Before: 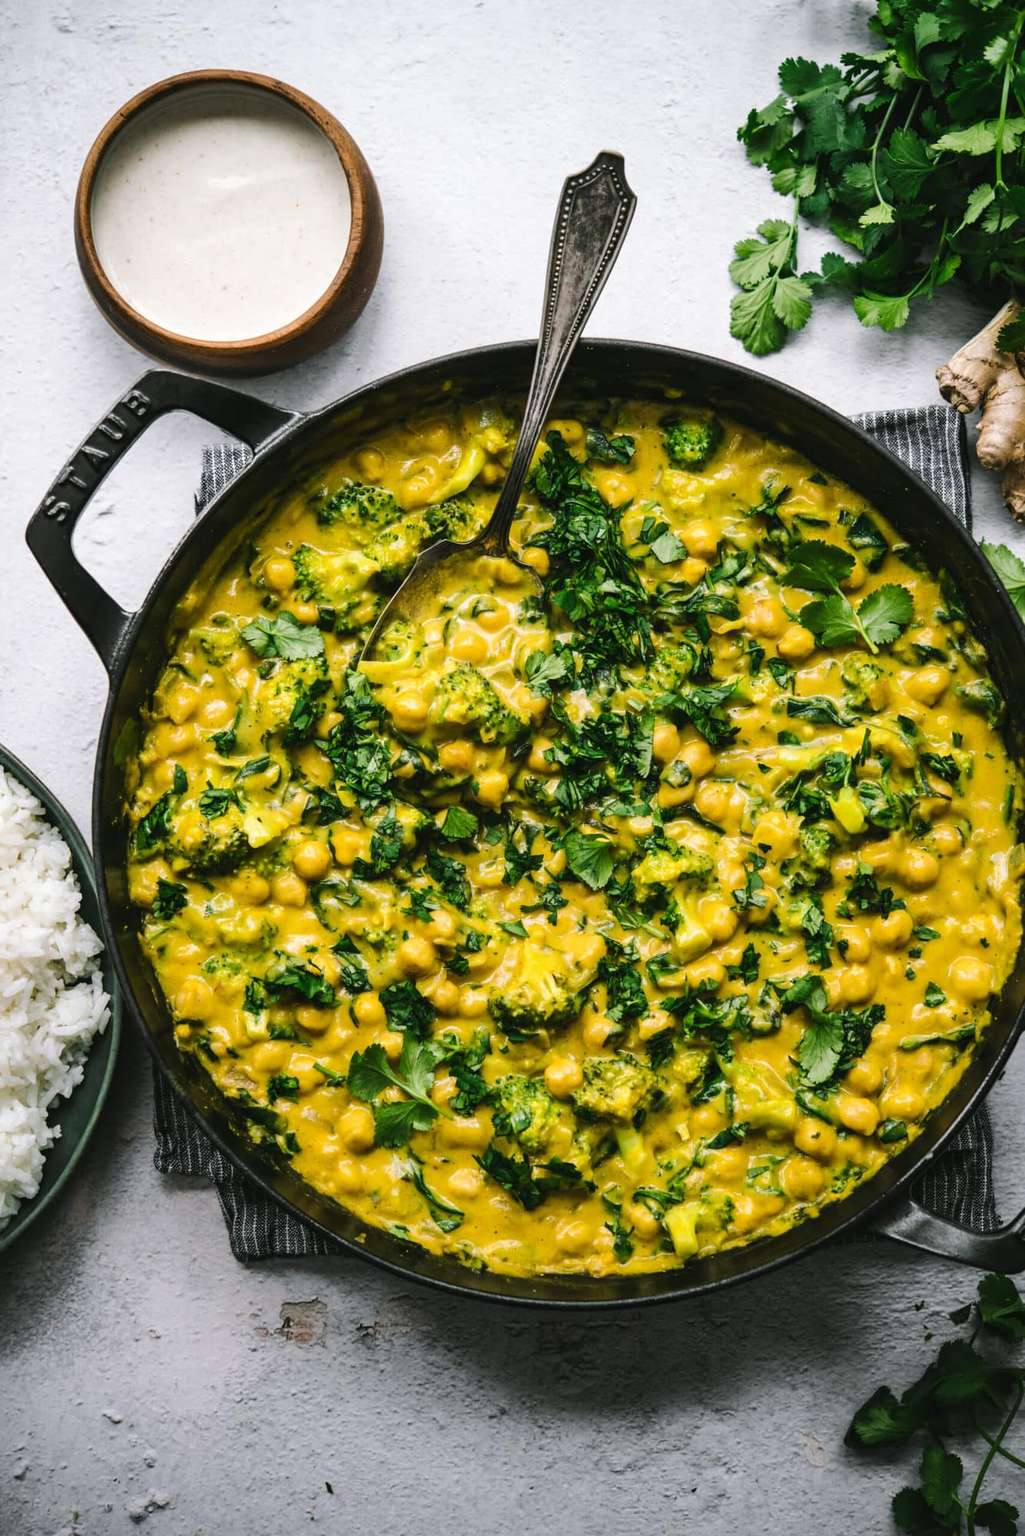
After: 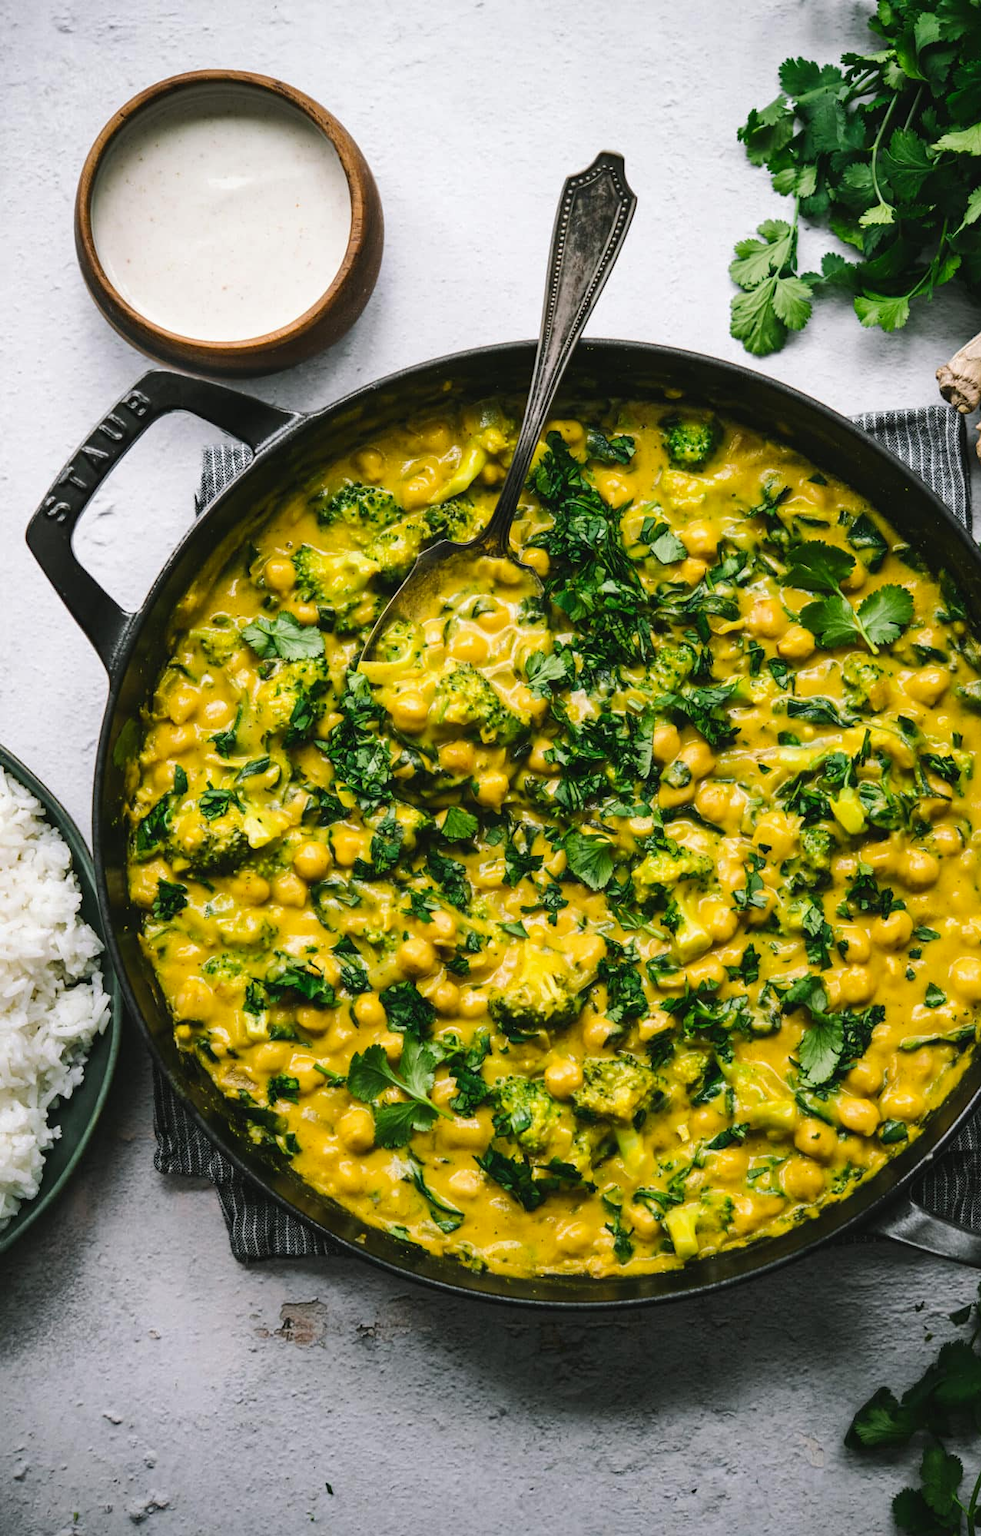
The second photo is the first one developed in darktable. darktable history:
contrast brightness saturation: contrast -0.02, brightness -0.01, saturation 0.03
crop: right 4.126%, bottom 0.031%
